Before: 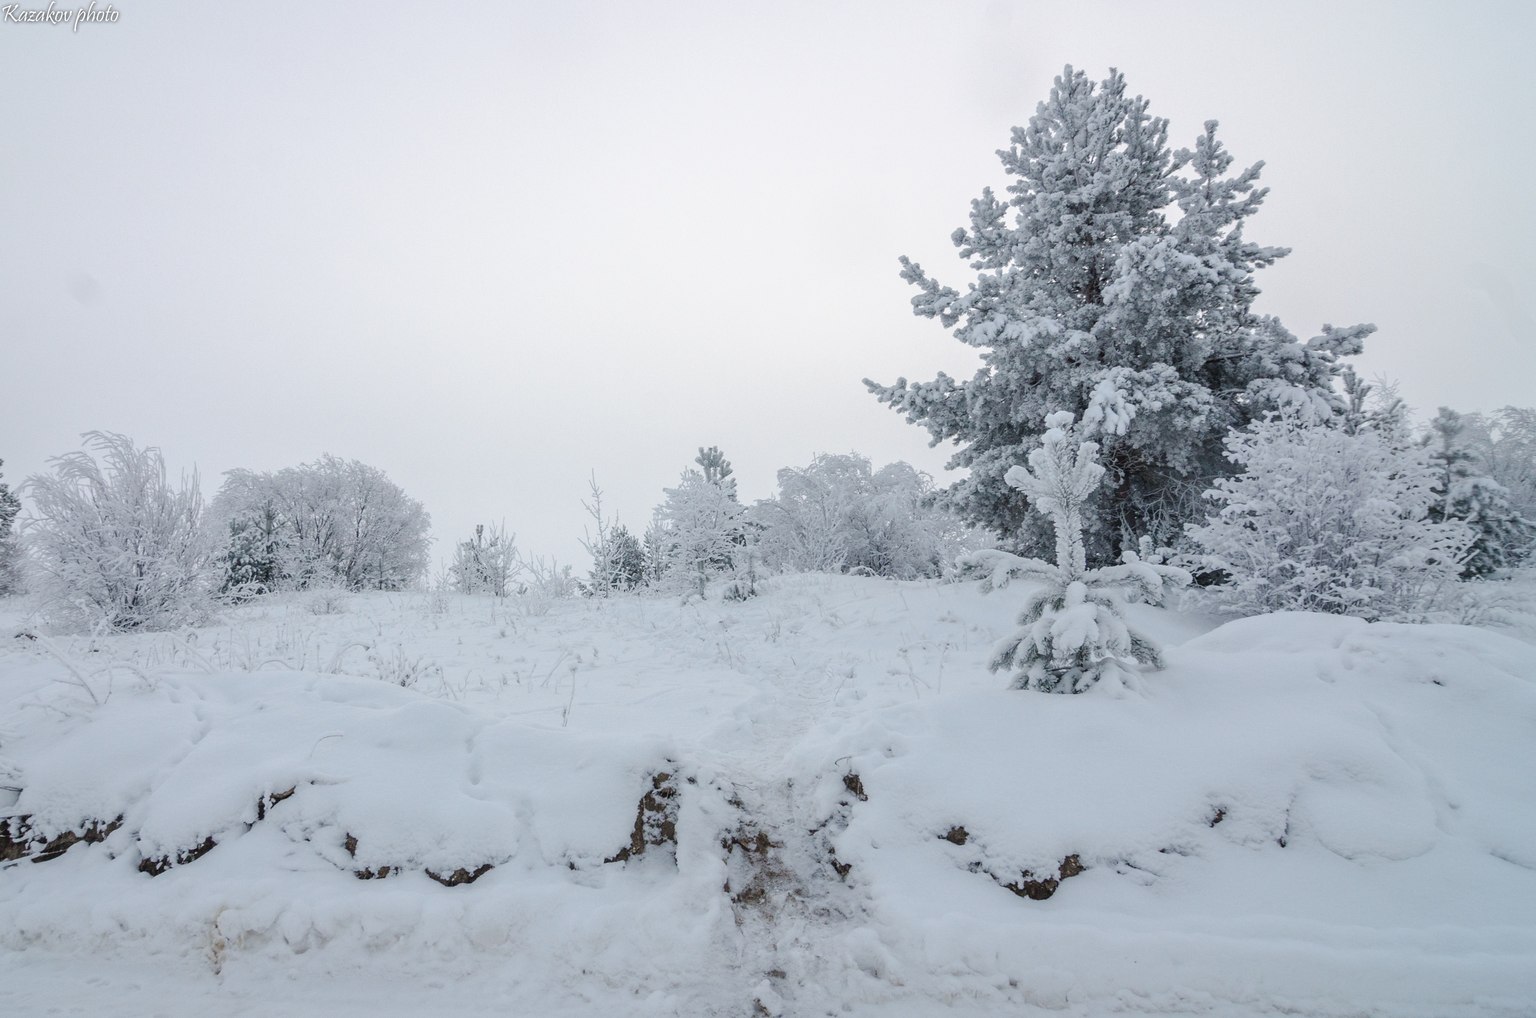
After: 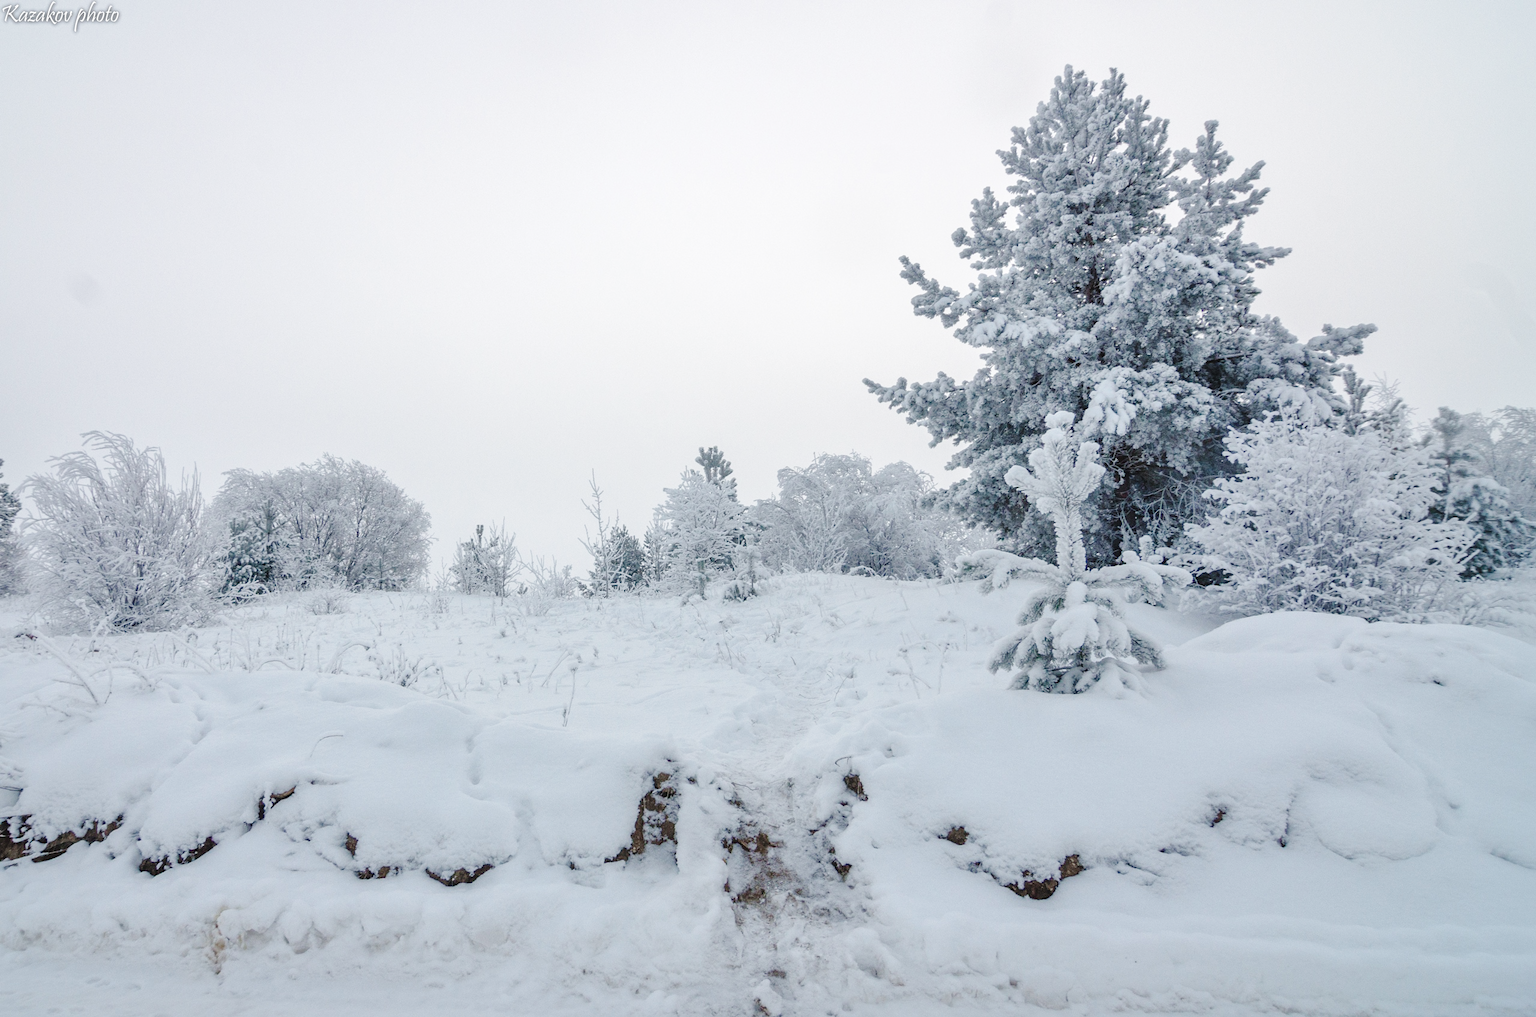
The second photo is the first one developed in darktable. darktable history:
exposure: exposure 0.078 EV, compensate highlight preservation false
shadows and highlights: on, module defaults
base curve: curves: ch0 [(0, 0) (0.036, 0.025) (0.121, 0.166) (0.206, 0.329) (0.605, 0.79) (1, 1)], preserve colors none
